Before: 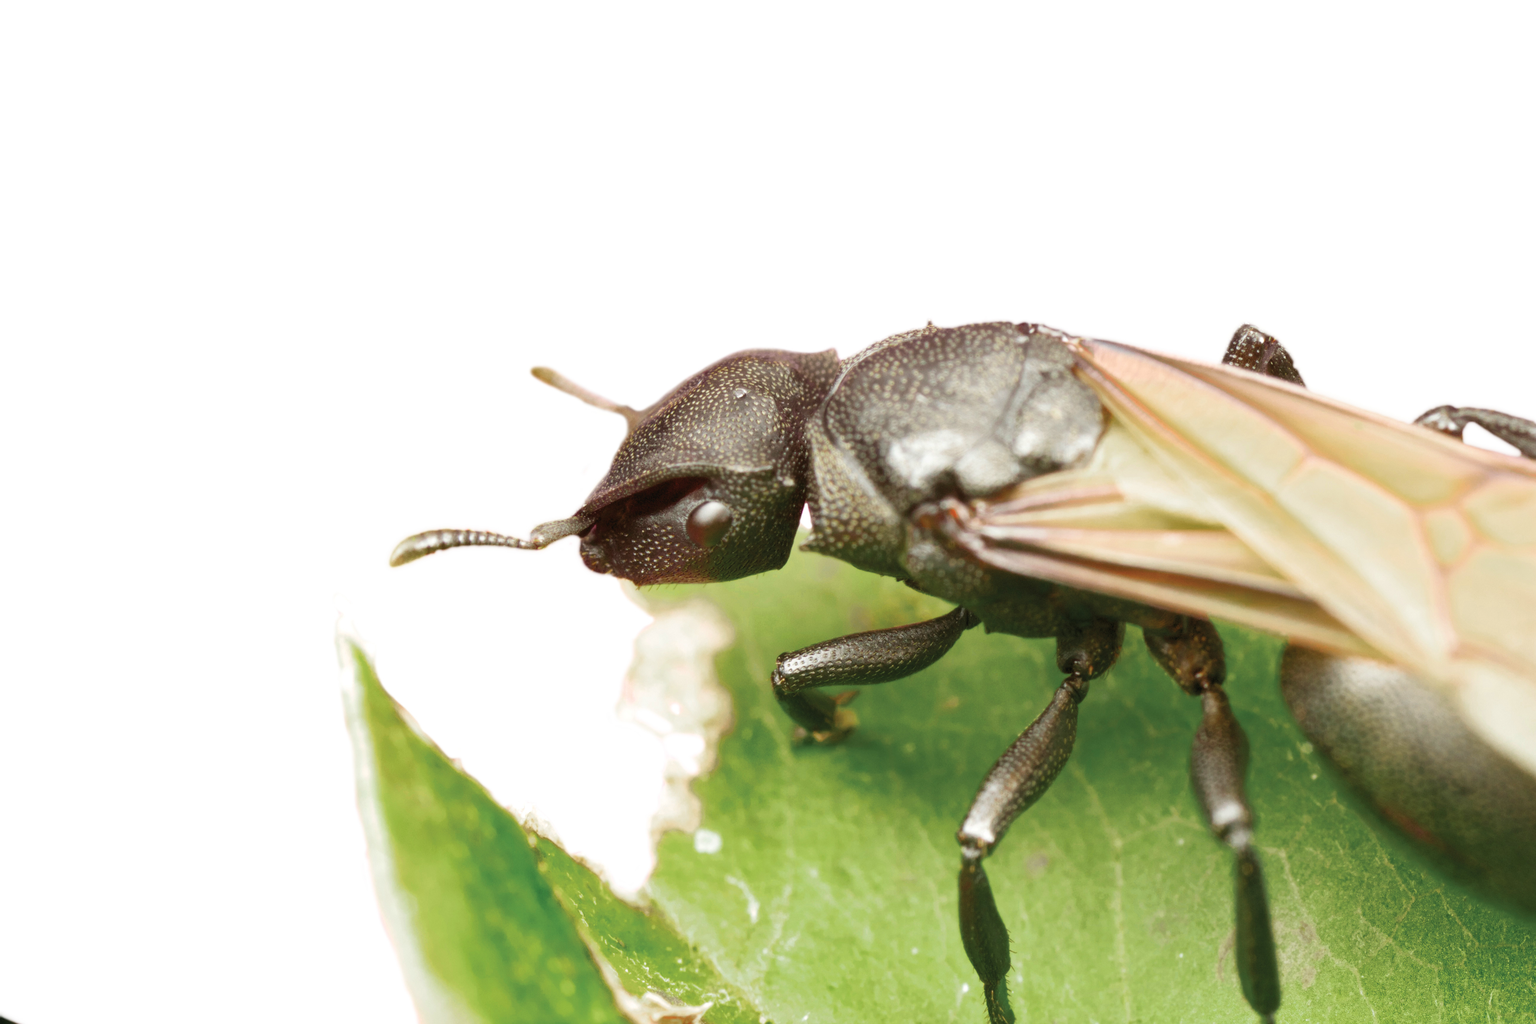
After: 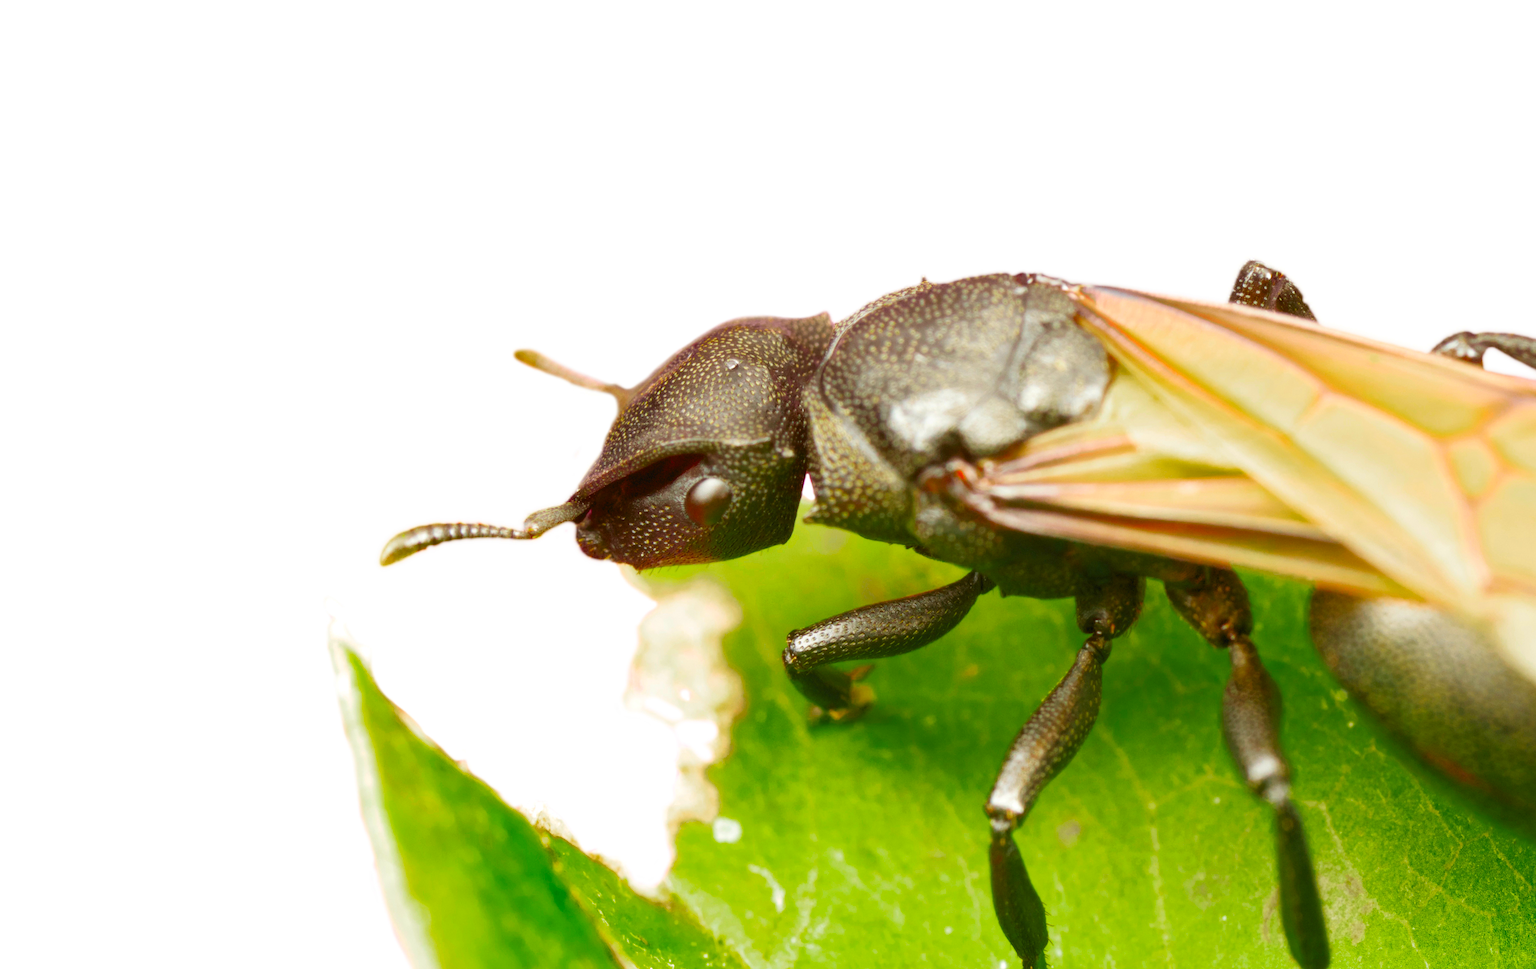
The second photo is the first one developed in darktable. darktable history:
color contrast: green-magenta contrast 1.55, blue-yellow contrast 1.83
rotate and perspective: rotation -3.52°, crop left 0.036, crop right 0.964, crop top 0.081, crop bottom 0.919
